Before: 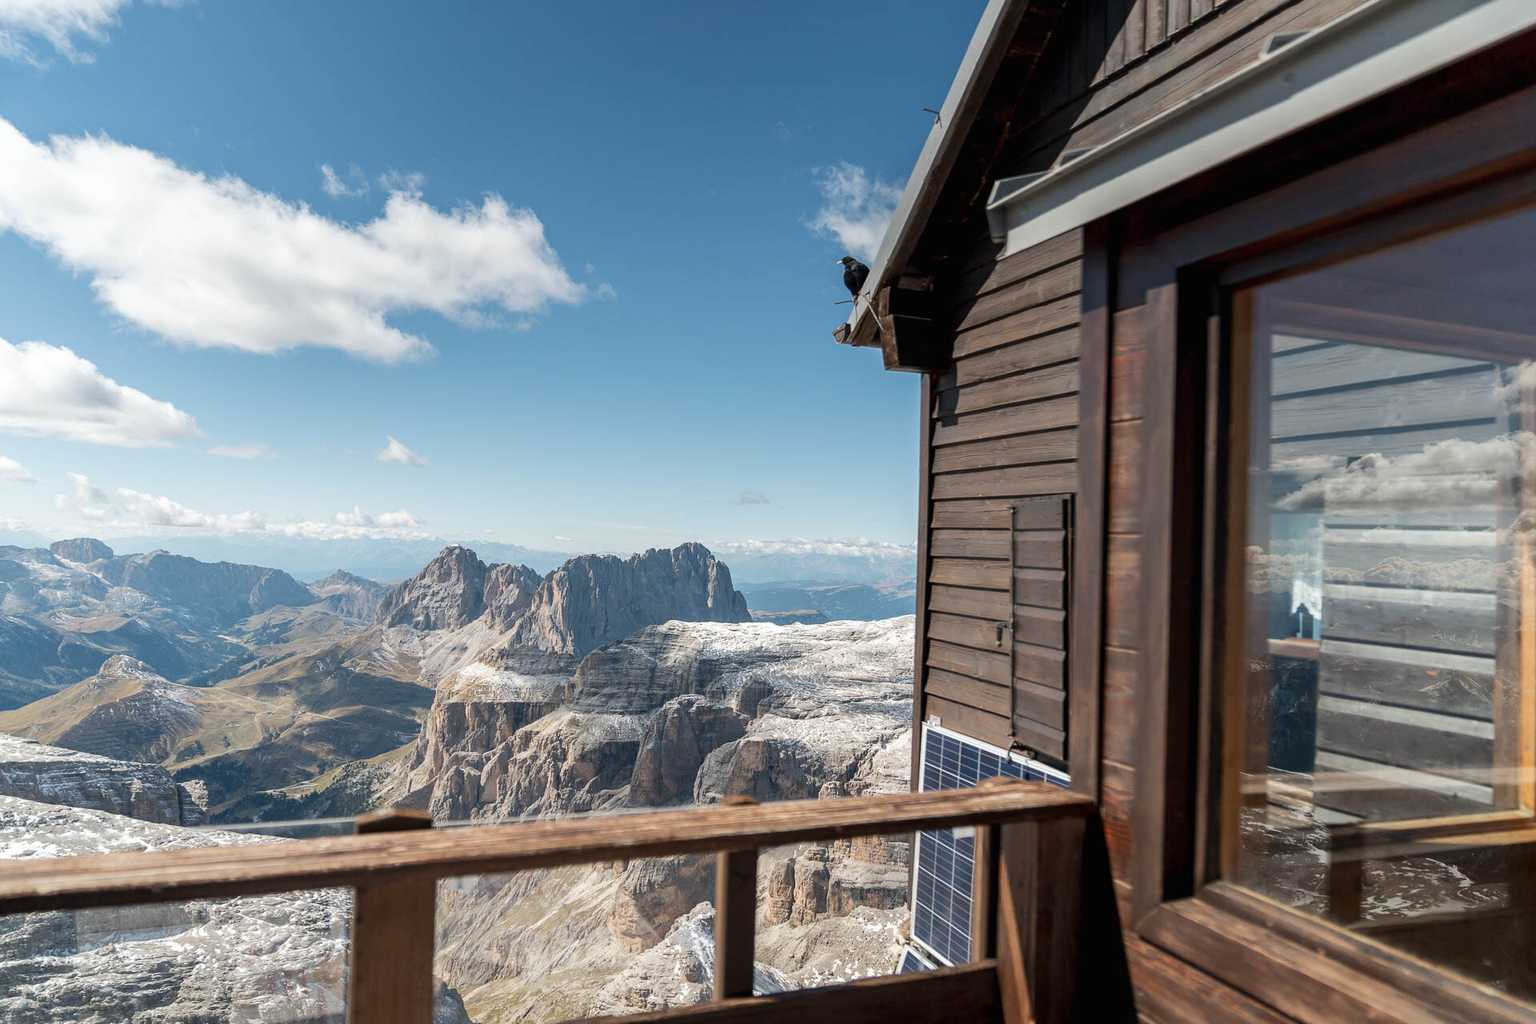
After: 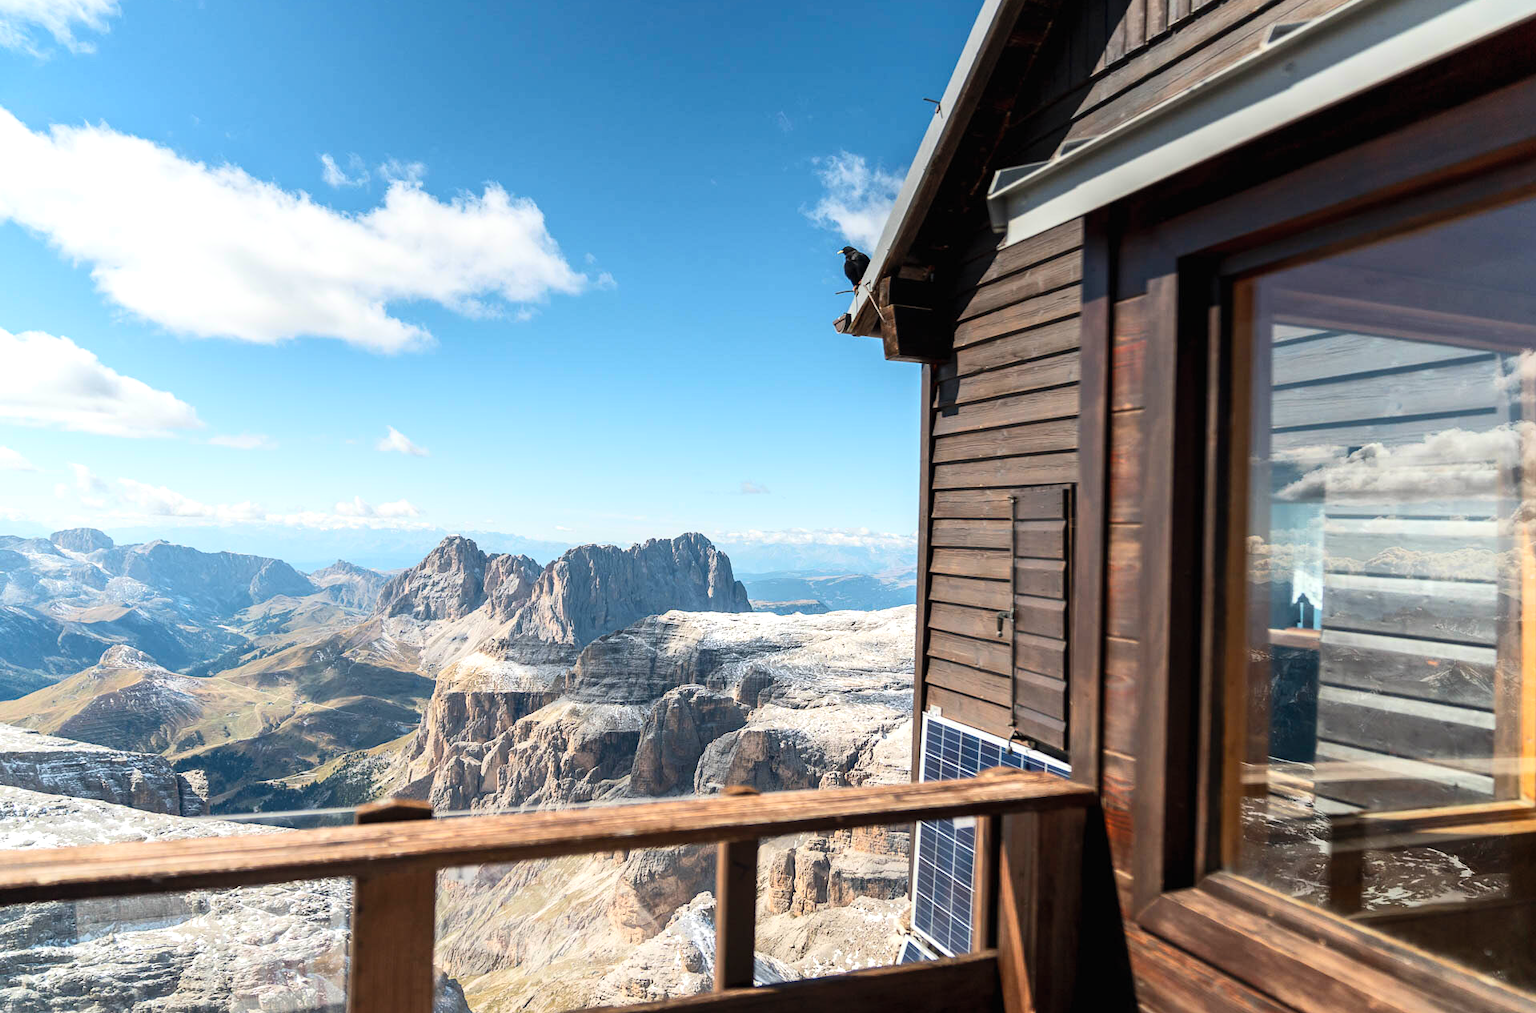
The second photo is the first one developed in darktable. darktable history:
tone equalizer: on, module defaults
crop: top 1.049%, right 0.001%
color balance: contrast 10%
contrast brightness saturation: contrast 0.2, brightness 0.16, saturation 0.22
